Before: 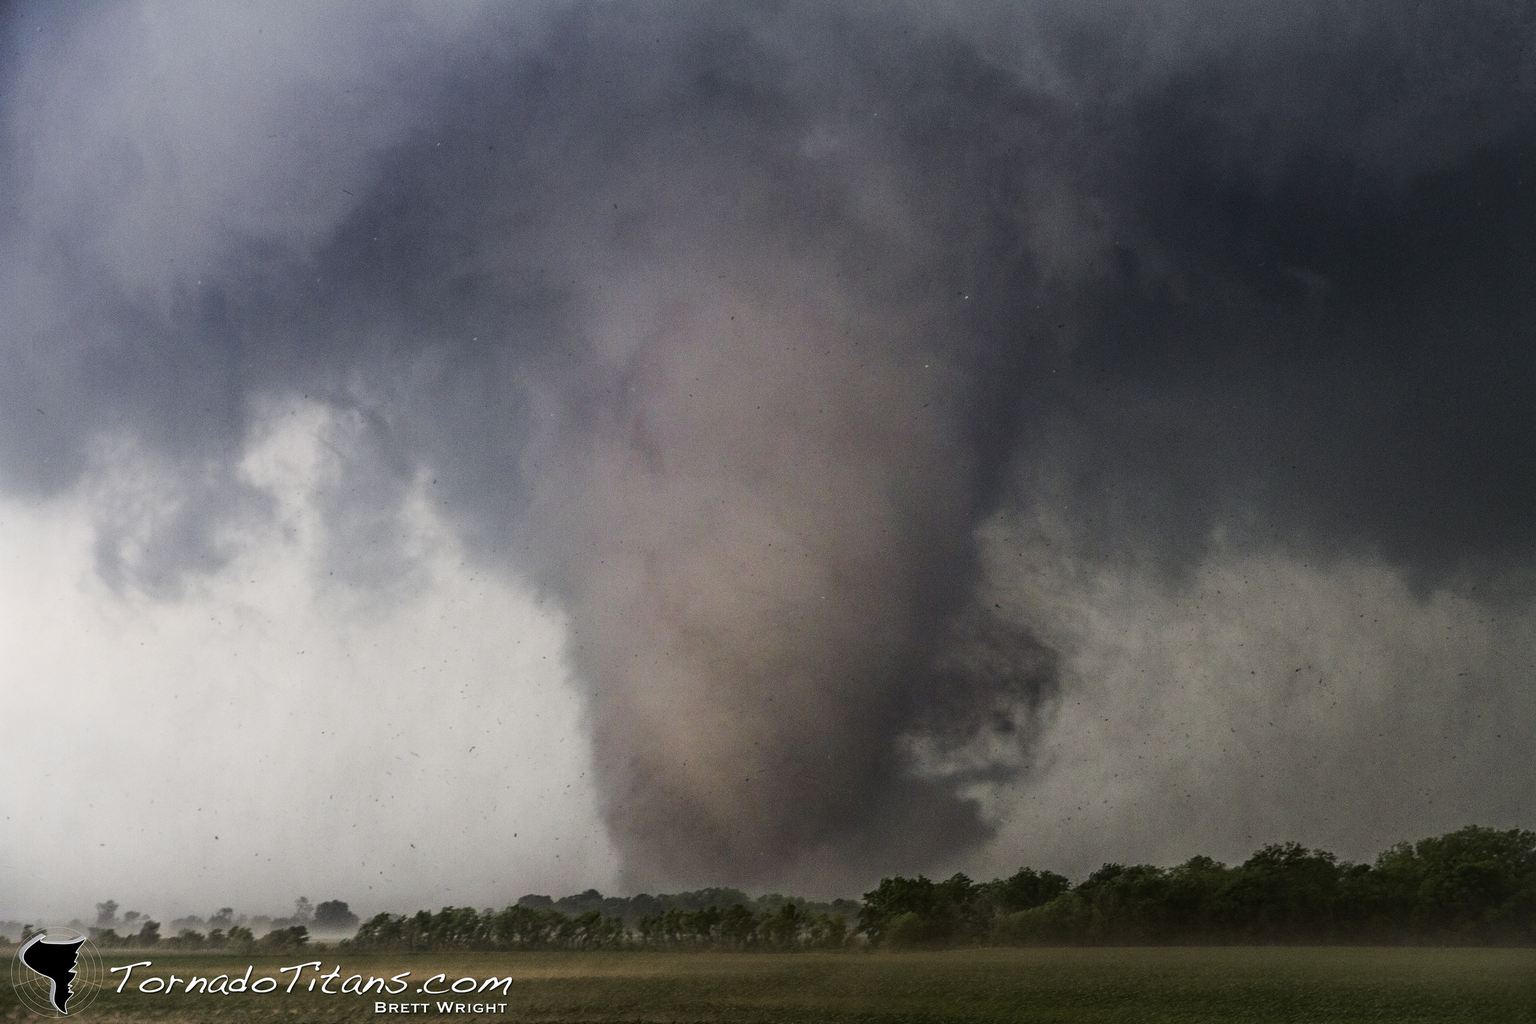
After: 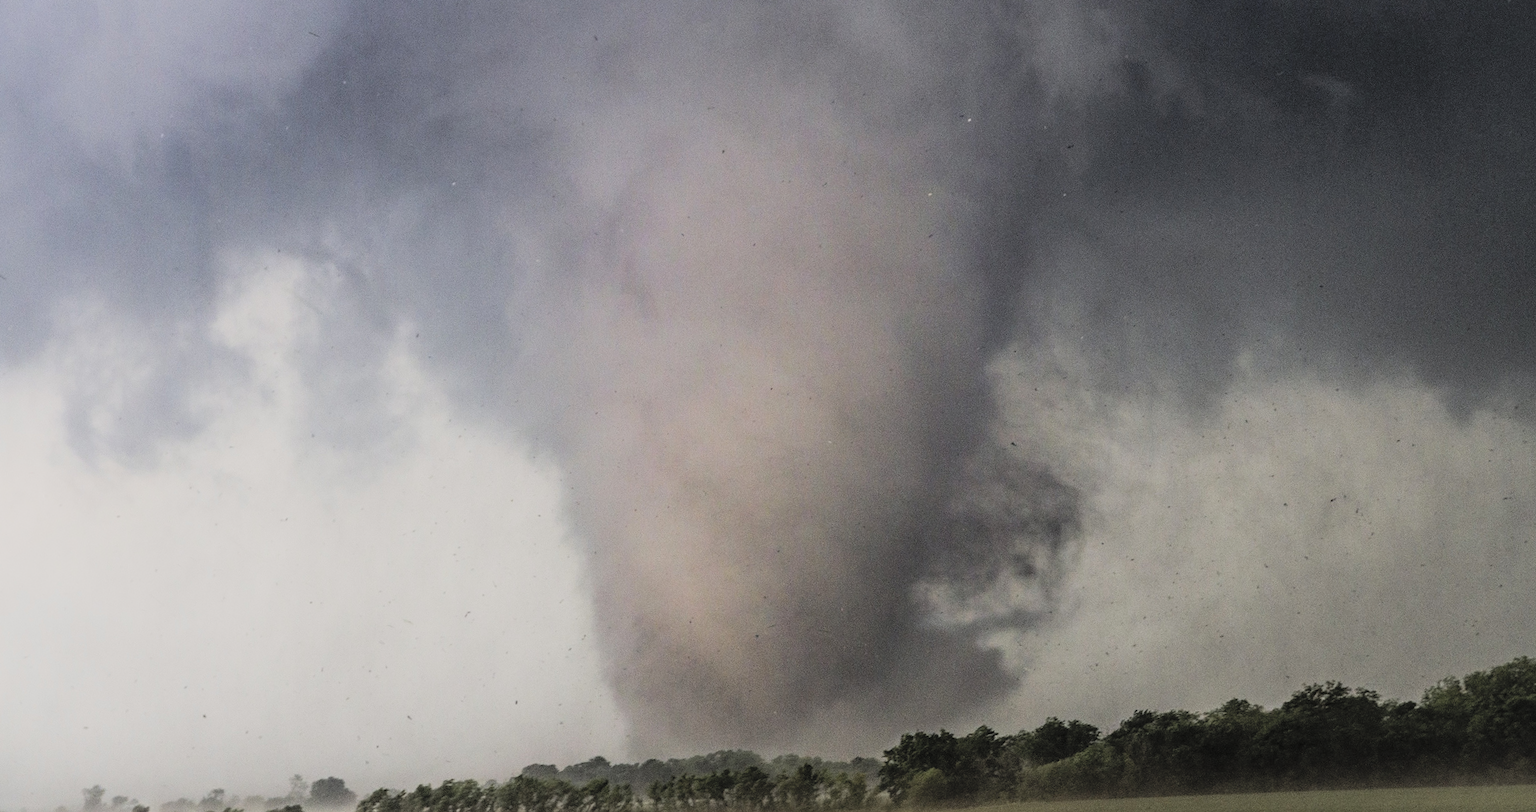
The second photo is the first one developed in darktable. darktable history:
rotate and perspective: rotation -2.12°, lens shift (vertical) 0.009, lens shift (horizontal) -0.008, automatic cropping original format, crop left 0.036, crop right 0.964, crop top 0.05, crop bottom 0.959
crop and rotate: top 15.774%, bottom 5.506%
contrast brightness saturation: brightness 0.28
filmic rgb: black relative exposure -7.82 EV, white relative exposure 4.29 EV, hardness 3.86, color science v6 (2022)
